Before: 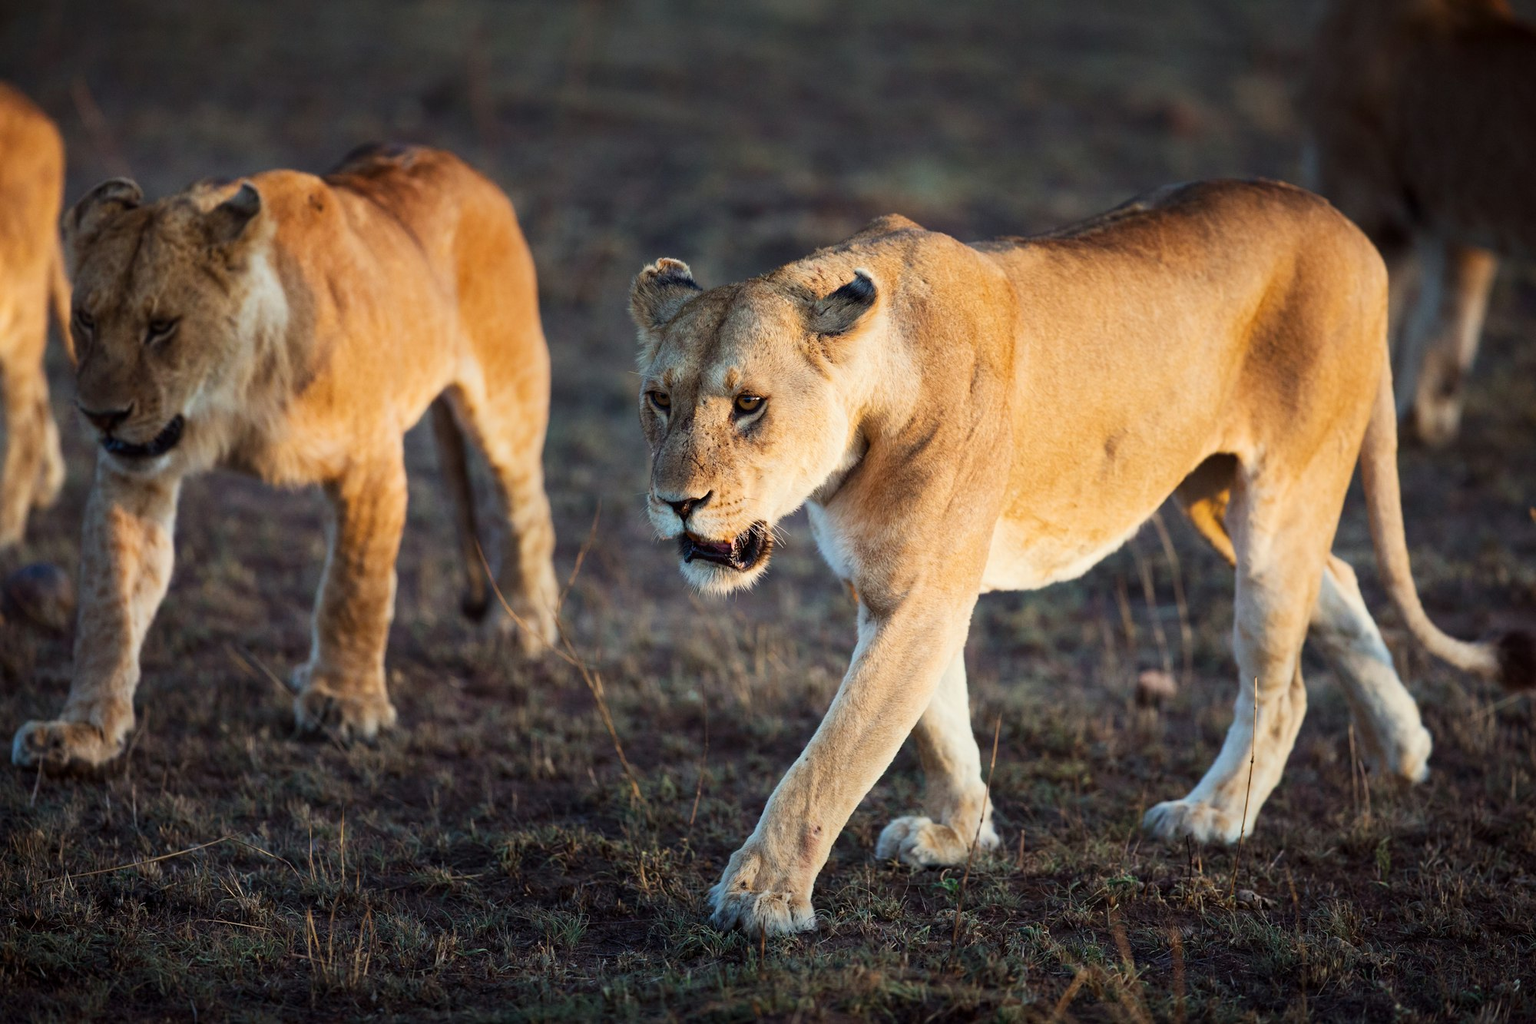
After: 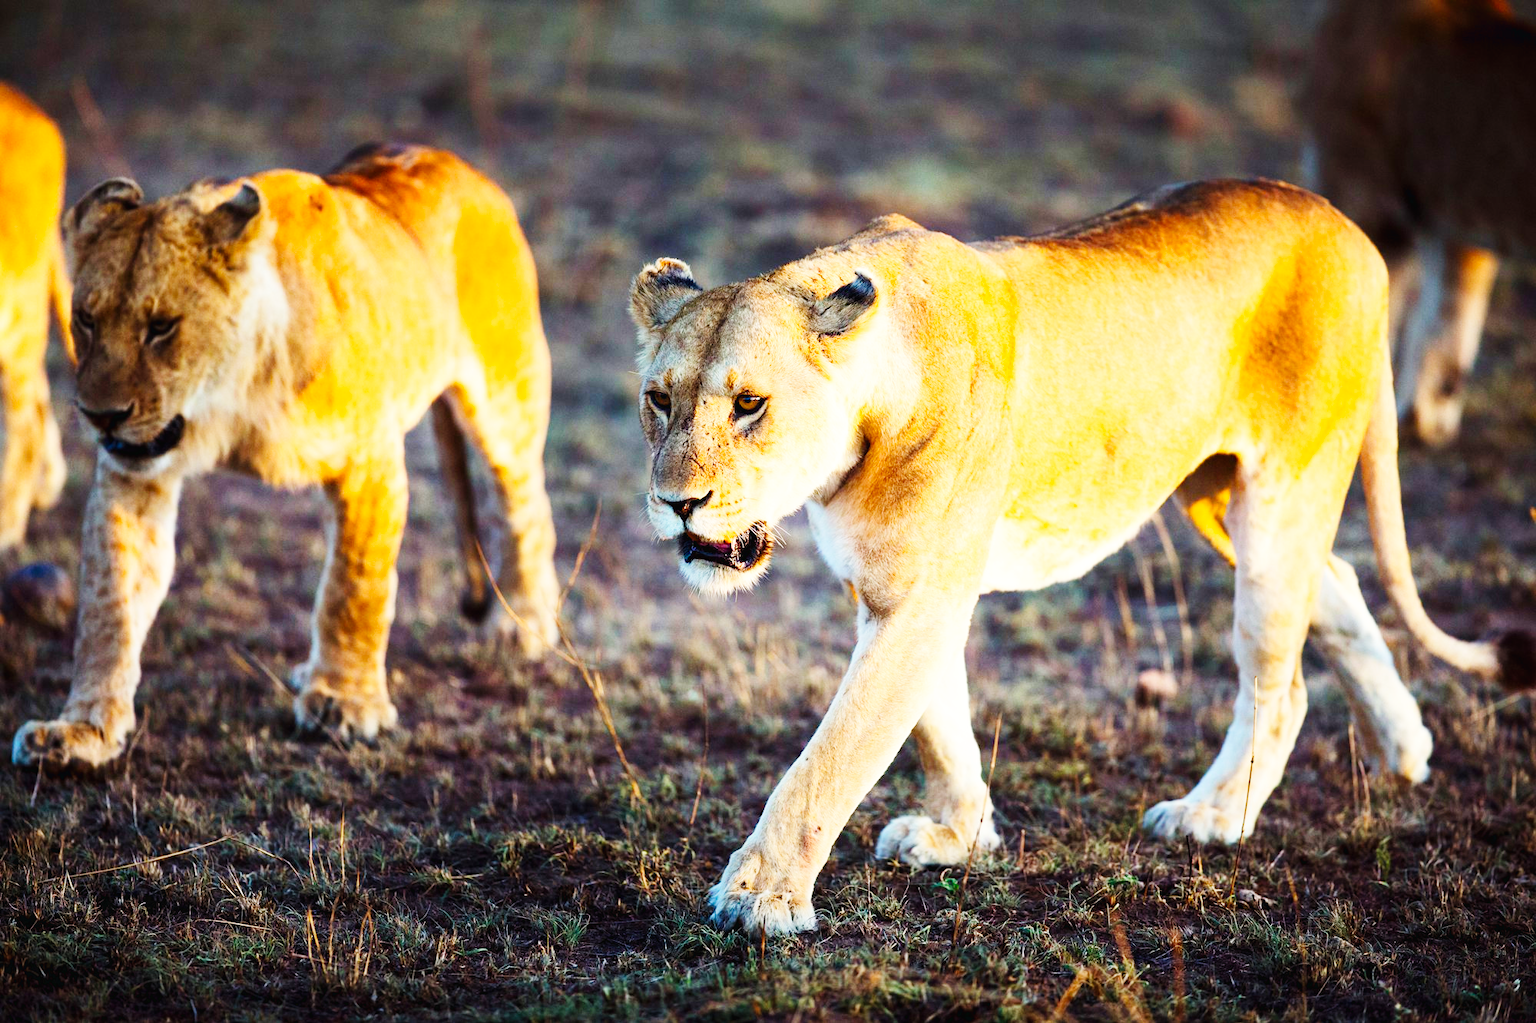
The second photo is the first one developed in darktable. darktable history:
color balance rgb: shadows lift › luminance -9.044%, perceptual saturation grading › global saturation 25.636%, perceptual brilliance grading › mid-tones 9.979%, perceptual brilliance grading › shadows 15.654%
base curve: curves: ch0 [(0, 0.003) (0.001, 0.002) (0.006, 0.004) (0.02, 0.022) (0.048, 0.086) (0.094, 0.234) (0.162, 0.431) (0.258, 0.629) (0.385, 0.8) (0.548, 0.918) (0.751, 0.988) (1, 1)], preserve colors none
